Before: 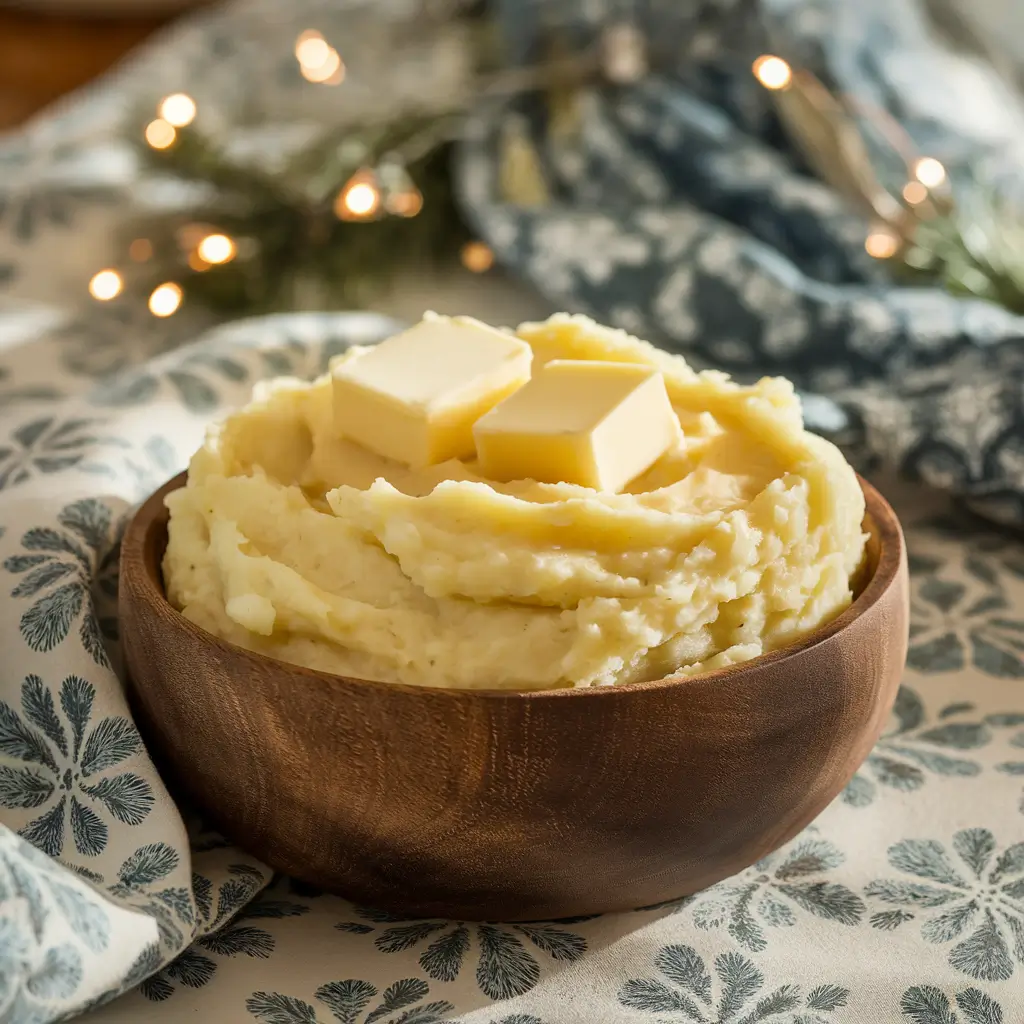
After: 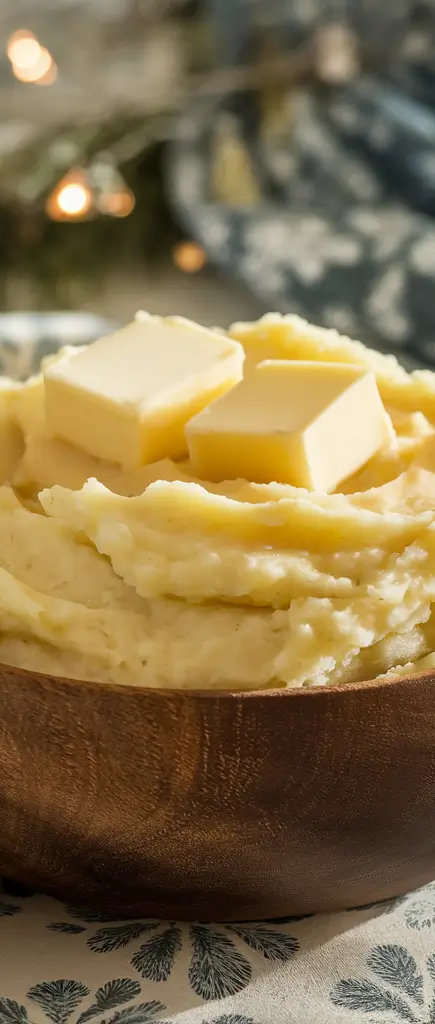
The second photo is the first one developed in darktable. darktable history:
crop: left 28.174%, right 29.274%
